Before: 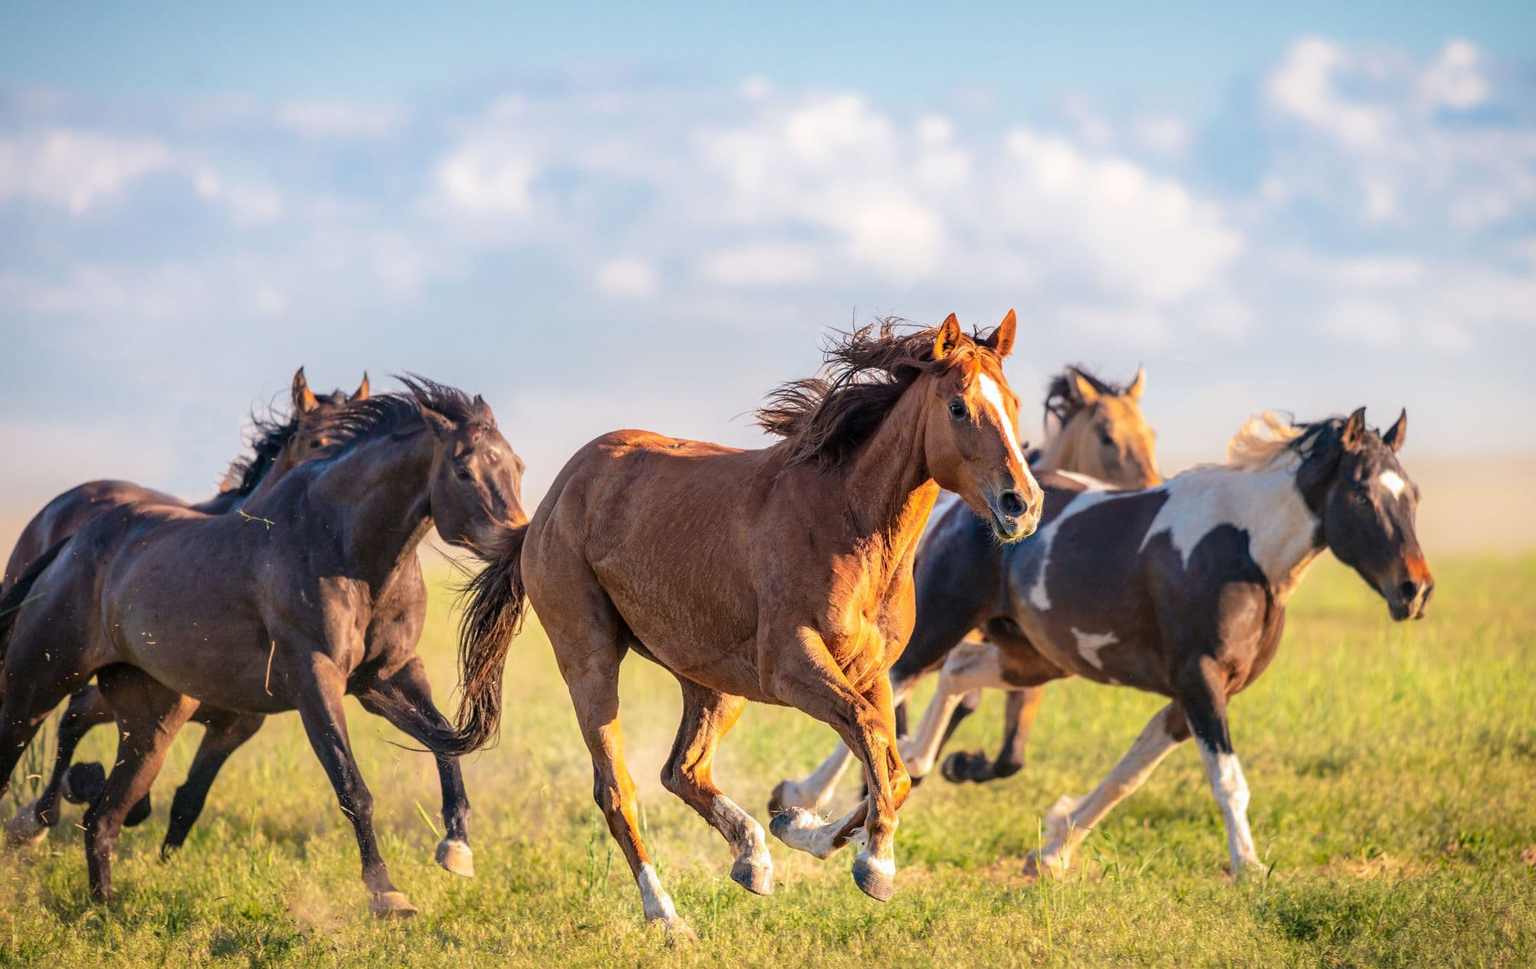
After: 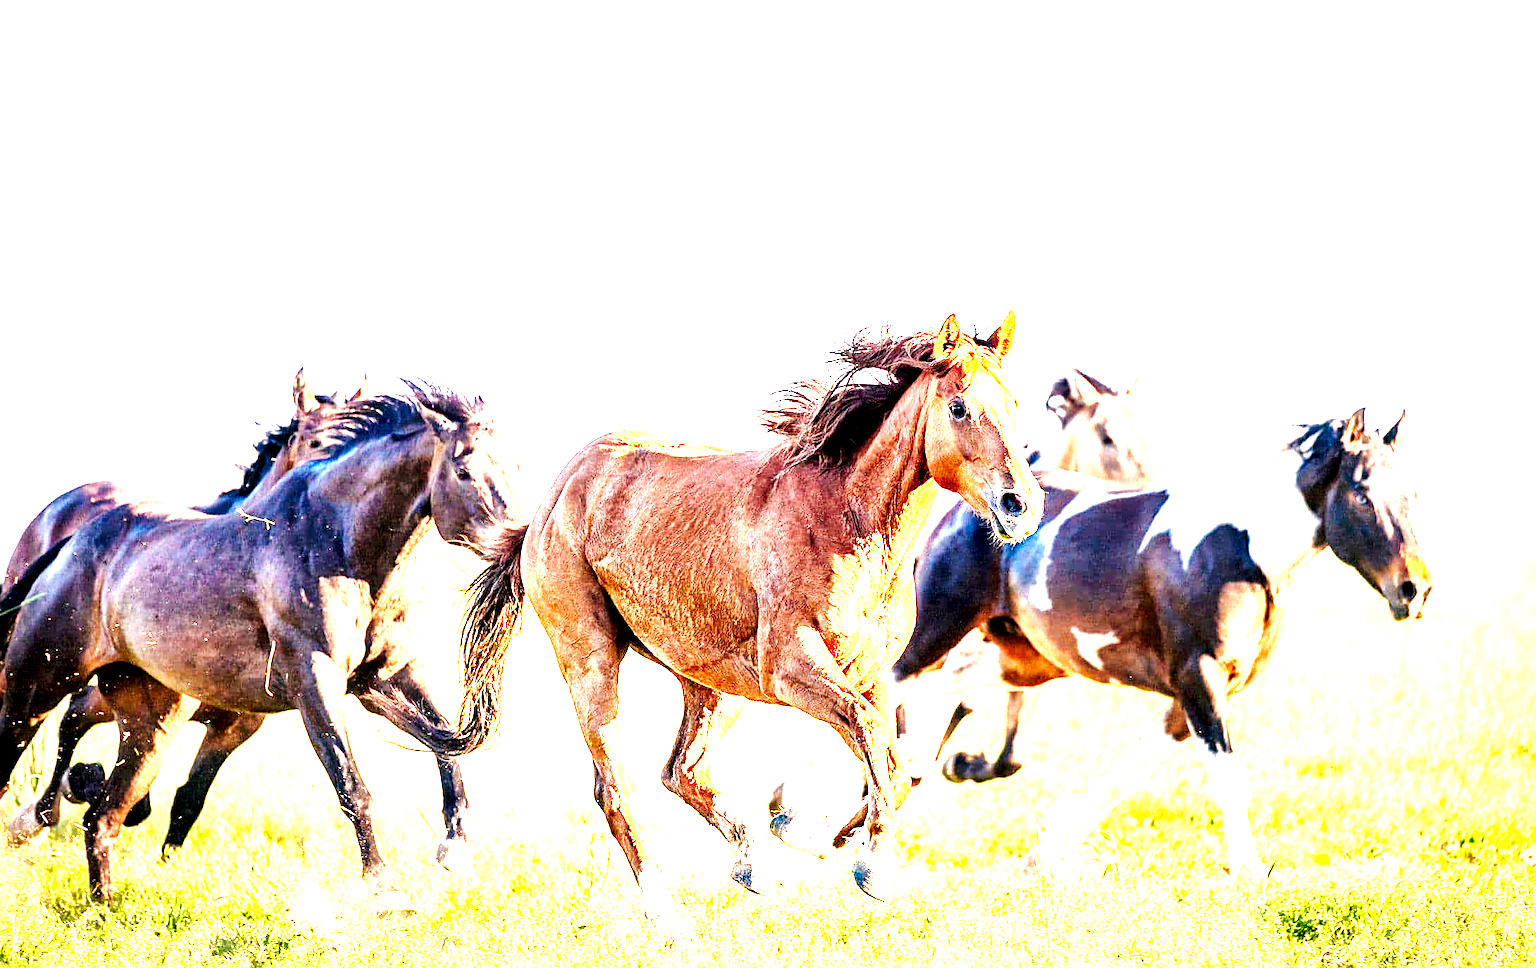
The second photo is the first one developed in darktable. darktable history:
sharpen: on, module defaults
base curve: curves: ch0 [(0, 0) (0.028, 0.03) (0.121, 0.232) (0.46, 0.748) (0.859, 0.968) (1, 1)], preserve colors none
raw denoise: x [[0, 0.25, 0.5, 0.75, 1] ×4]
exposure: black level correction 0.008, exposure 0.979 EV, compensate highlight preservation false
levels: levels [0, 0.352, 0.703]
local contrast: mode bilateral grid, contrast 20, coarseness 50, detail 161%, midtone range 0.2
